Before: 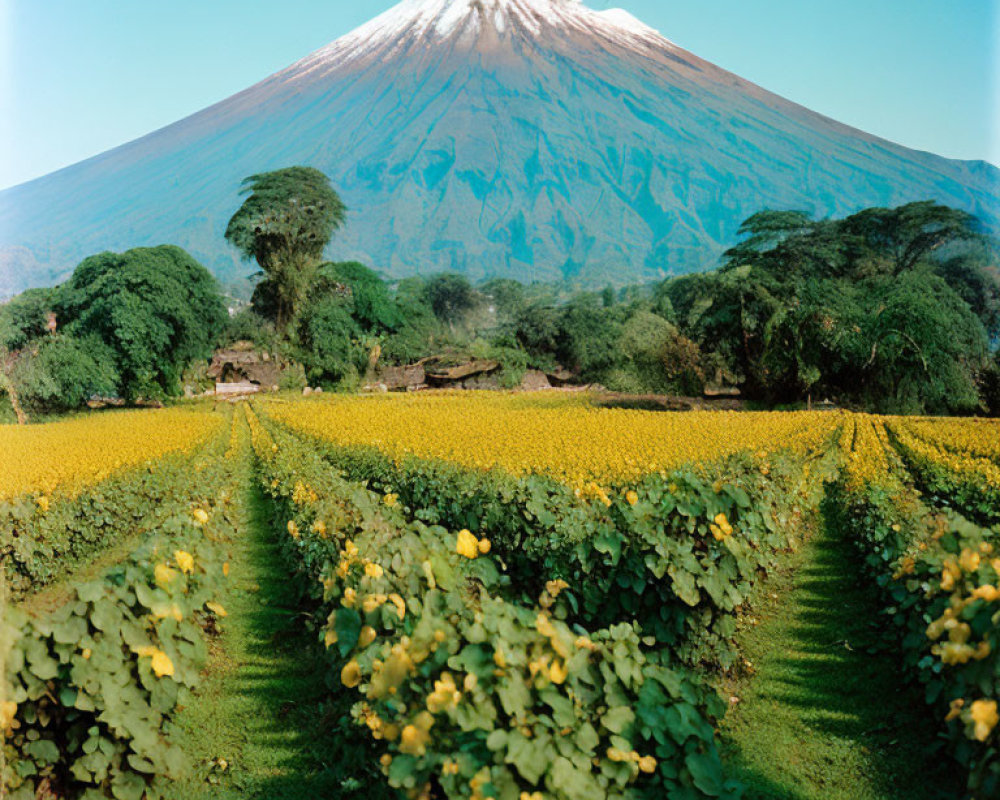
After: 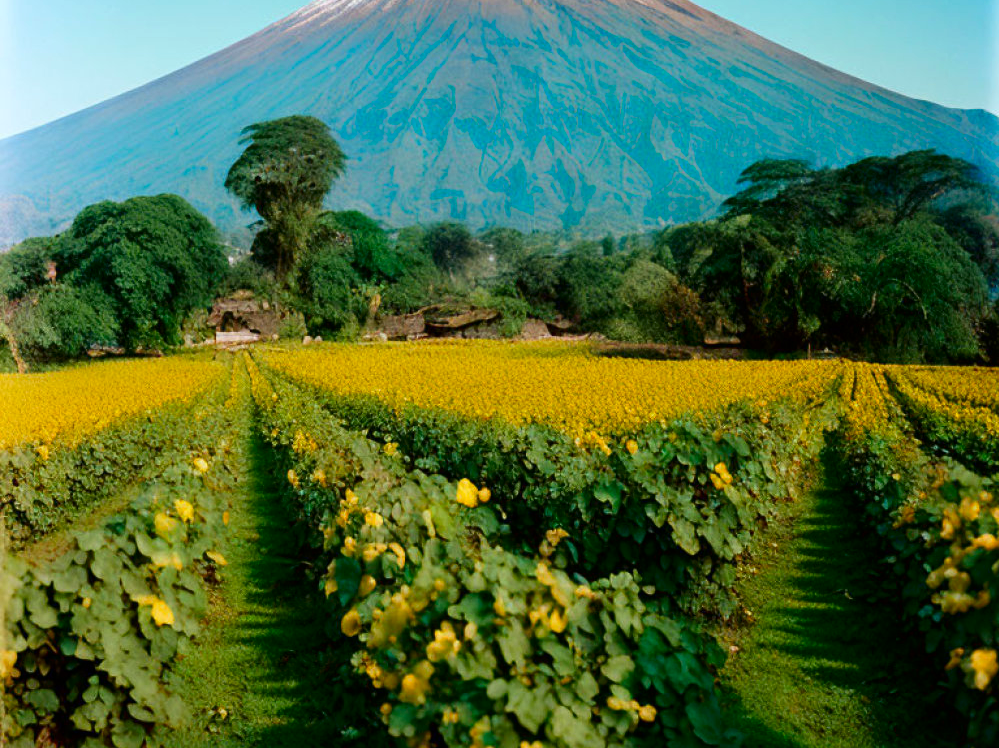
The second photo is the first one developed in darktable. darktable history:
contrast brightness saturation: contrast 0.12, brightness -0.122, saturation 0.202
crop and rotate: top 6.462%
